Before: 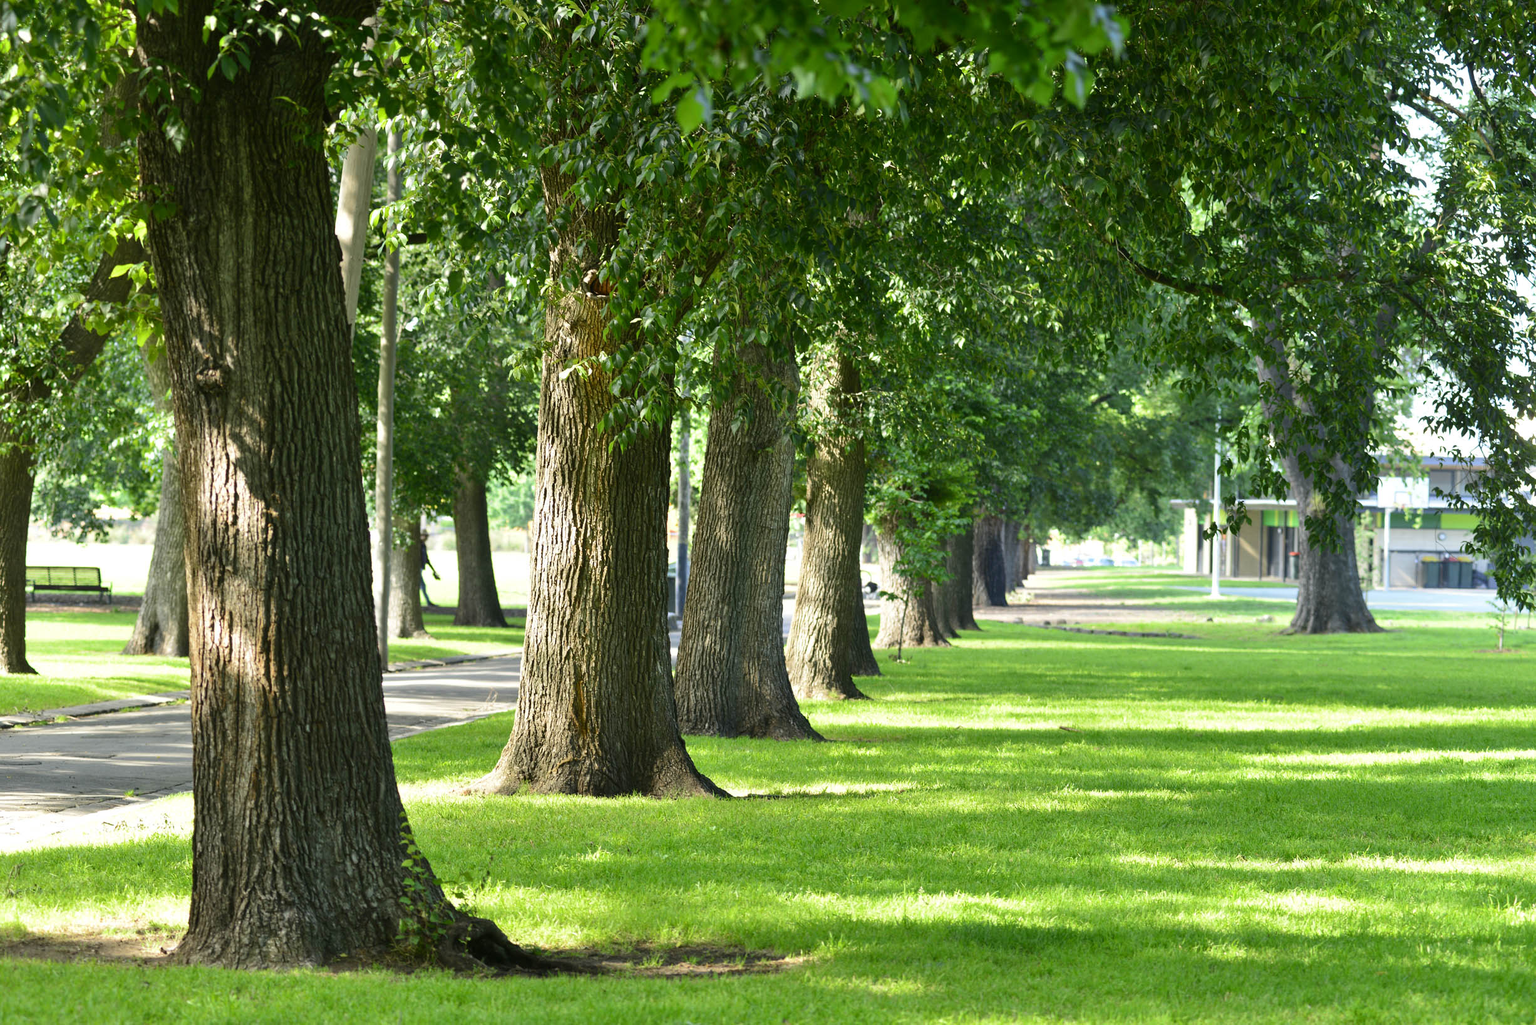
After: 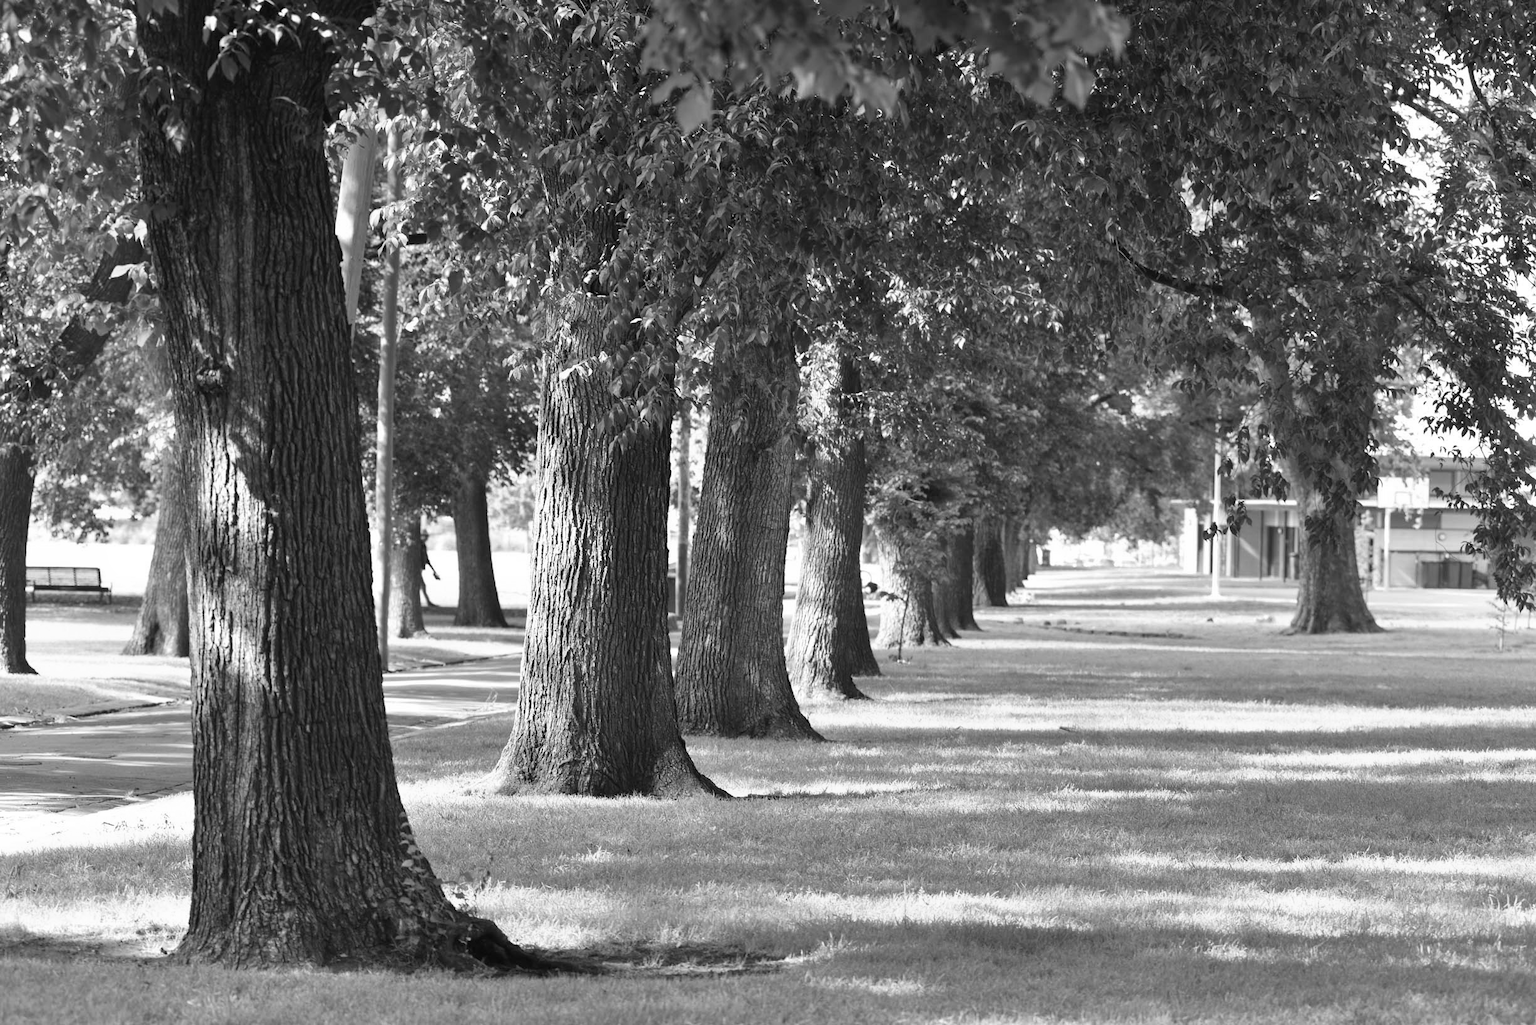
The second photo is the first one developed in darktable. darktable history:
monochrome: on, module defaults
color balance rgb: shadows fall-off 101%, linear chroma grading › mid-tones 7.63%, perceptual saturation grading › mid-tones 11.68%, mask middle-gray fulcrum 22.45%, global vibrance 10.11%, saturation formula JzAzBz (2021)
exposure: black level correction 0, compensate exposure bias true, compensate highlight preservation false
